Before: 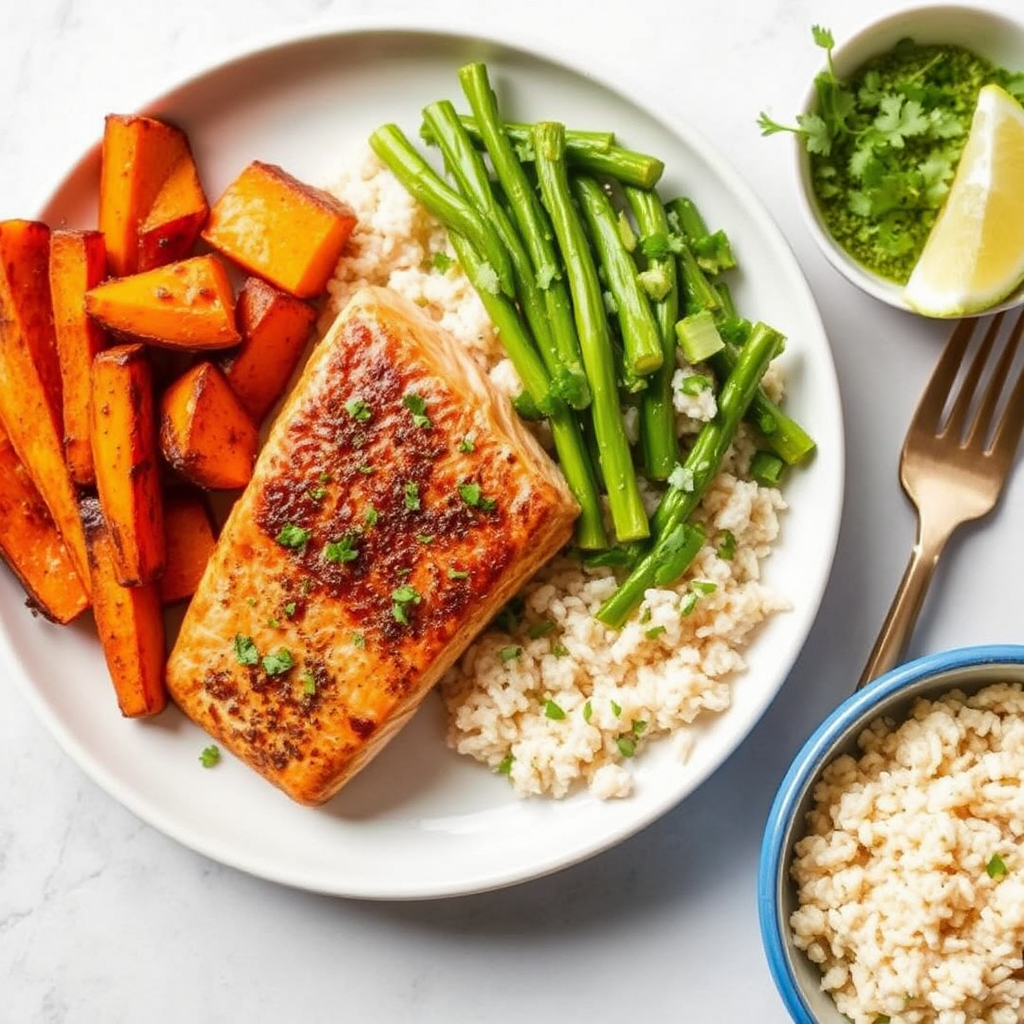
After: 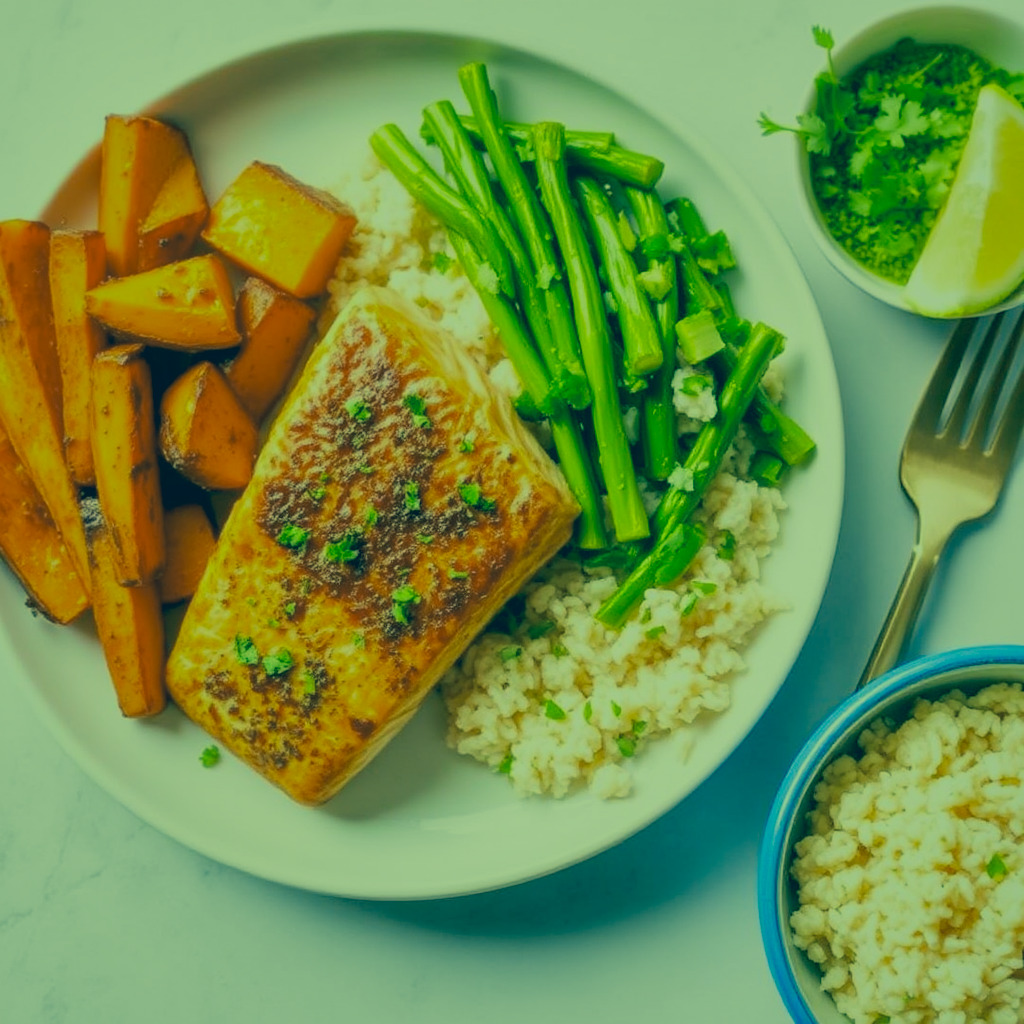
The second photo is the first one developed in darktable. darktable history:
color correction: highlights a* -16.36, highlights b* 39.58, shadows a* -39.53, shadows b* -26.62
filmic rgb: black relative exposure -6.53 EV, white relative exposure 4.75 EV, threshold 5.98 EV, hardness 3.11, contrast 0.8, color science v6 (2022), enable highlight reconstruction true
shadows and highlights: highlights color adjustment 0.753%
